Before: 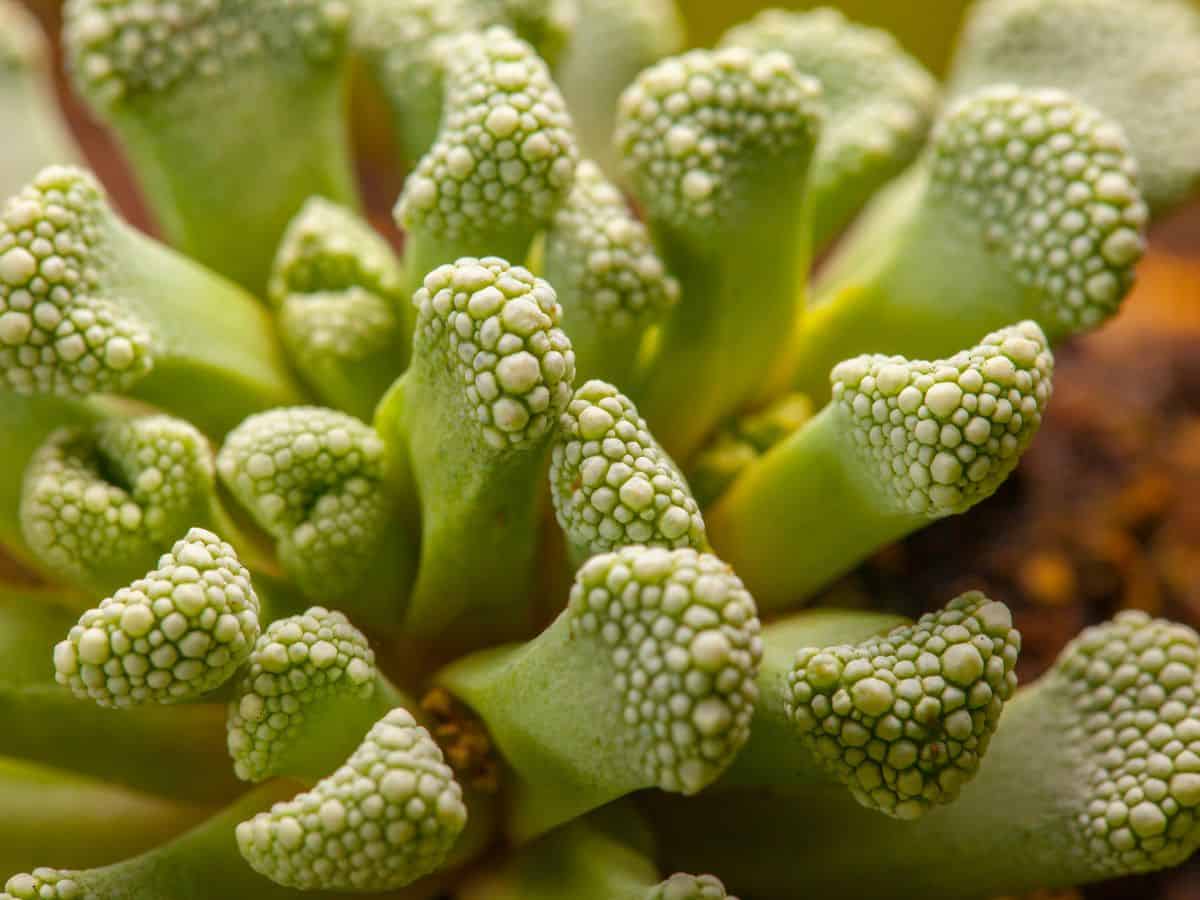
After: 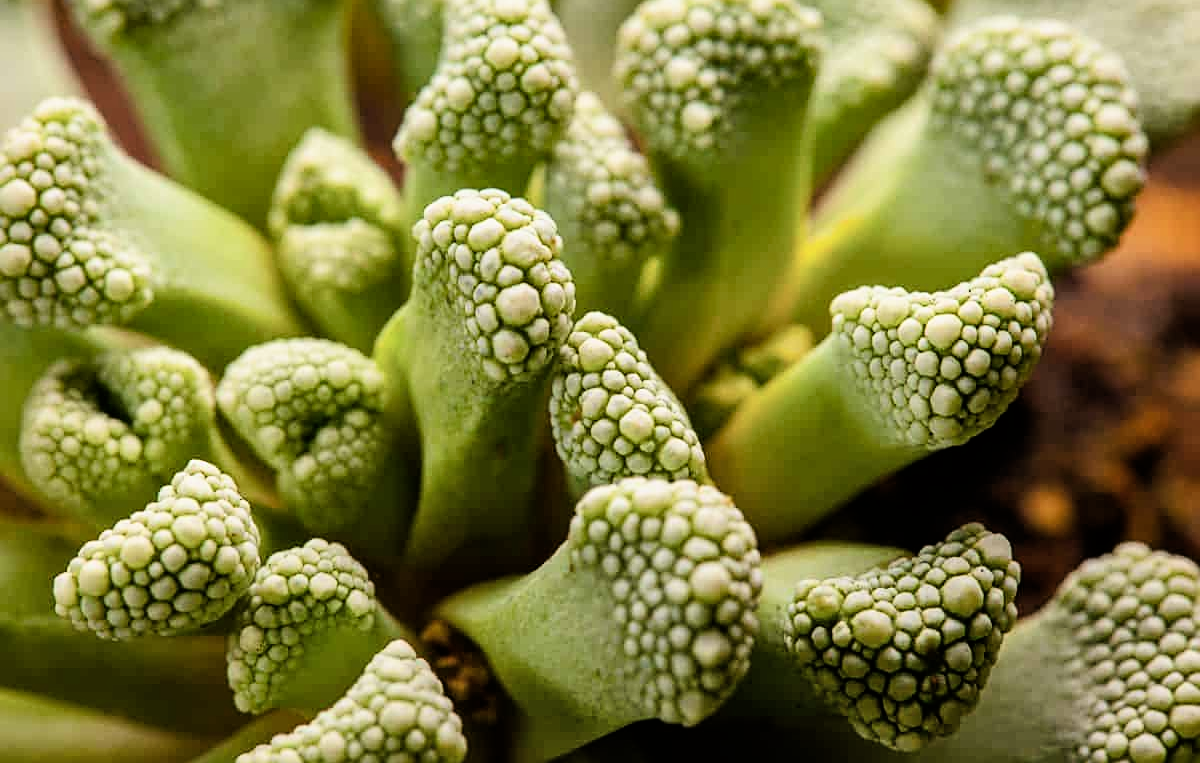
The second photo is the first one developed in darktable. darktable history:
shadows and highlights: shadows 32.58, highlights -46.27, compress 49.93%, soften with gaussian
tone equalizer: edges refinement/feathering 500, mask exposure compensation -1.57 EV, preserve details guided filter
filmic rgb: black relative exposure -5.43 EV, white relative exposure 2.86 EV, dynamic range scaling -38.27%, hardness 4, contrast 1.593, highlights saturation mix -0.546%
sharpen: on, module defaults
crop: top 7.618%, bottom 7.535%
